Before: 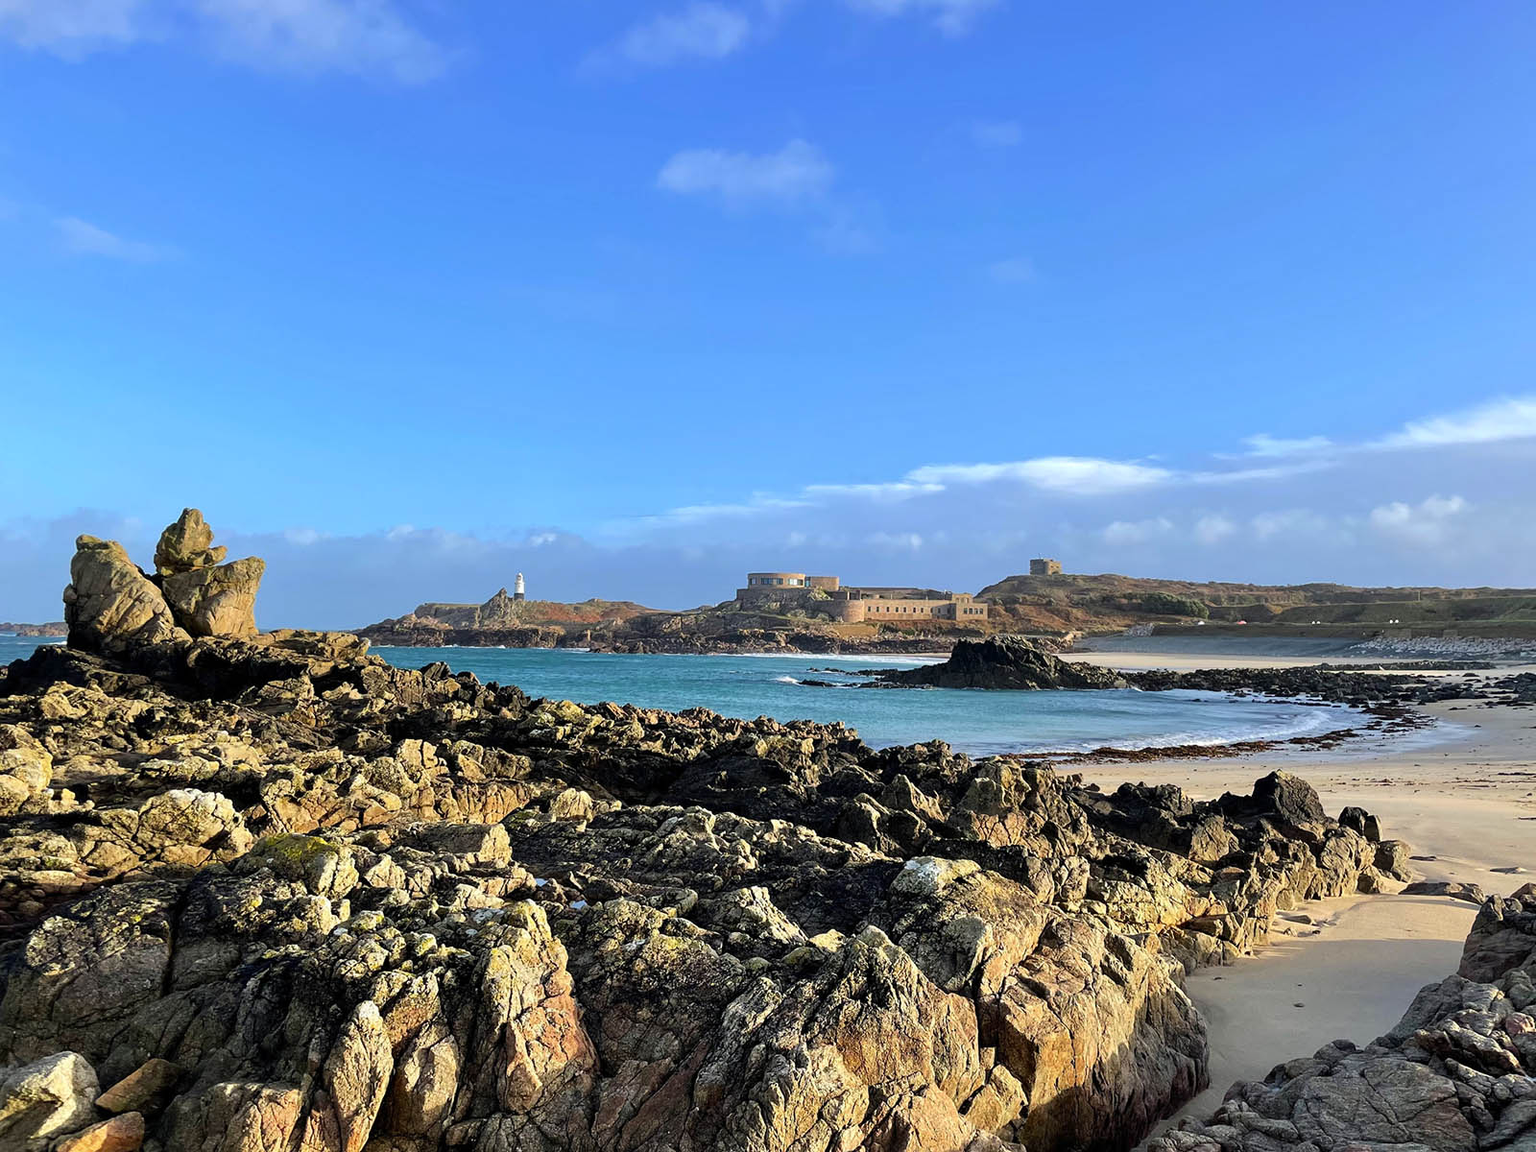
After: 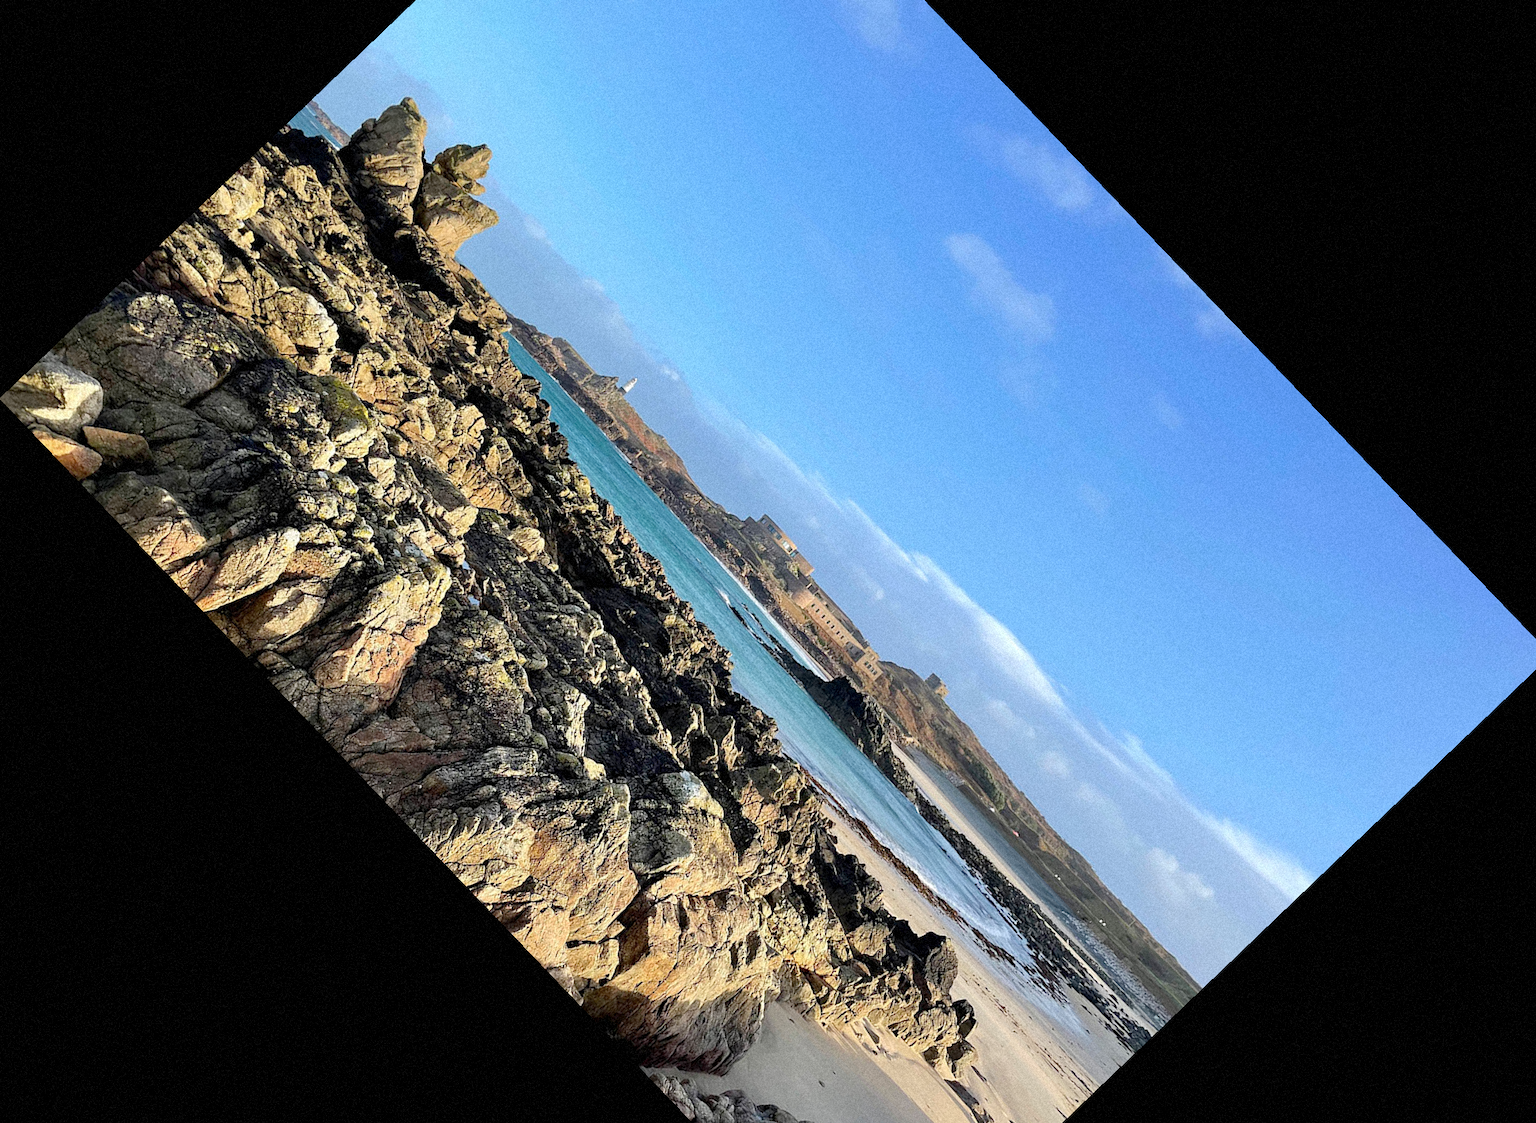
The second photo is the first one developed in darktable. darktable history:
grain: mid-tones bias 0%
crop and rotate: angle -46.26°, top 16.234%, right 0.912%, bottom 11.704%
